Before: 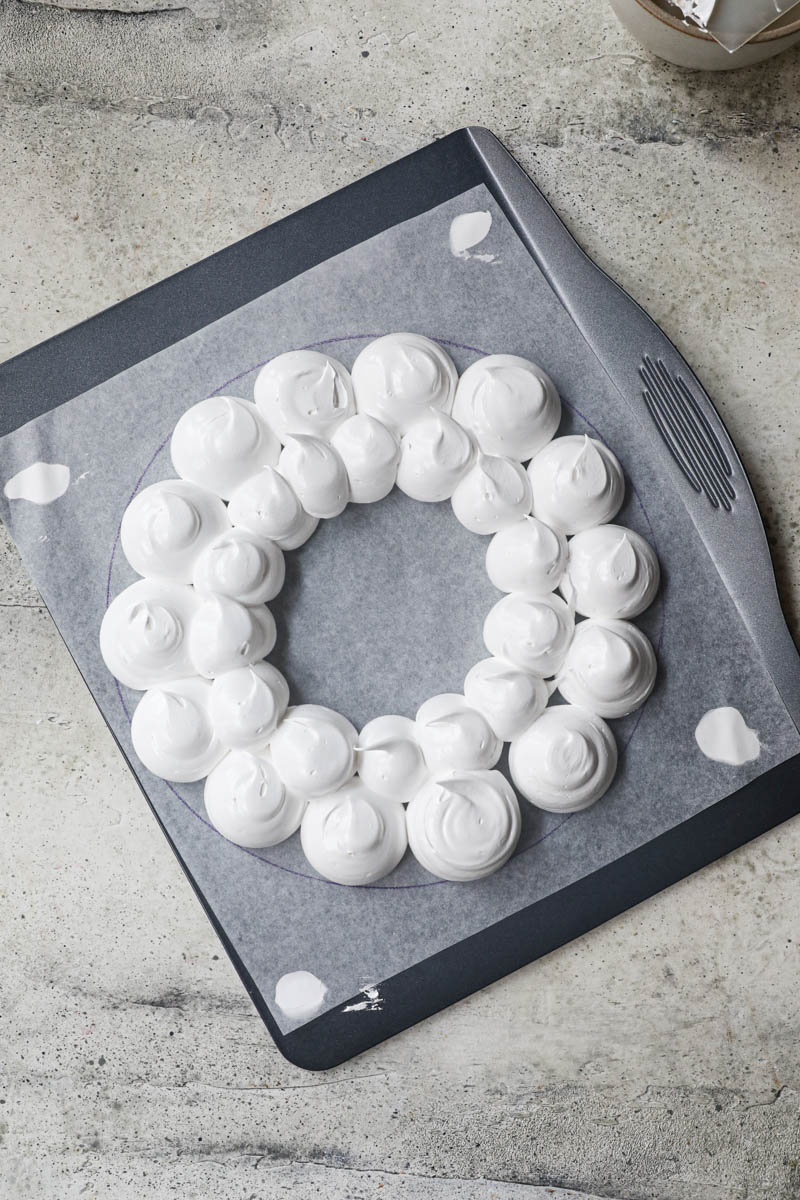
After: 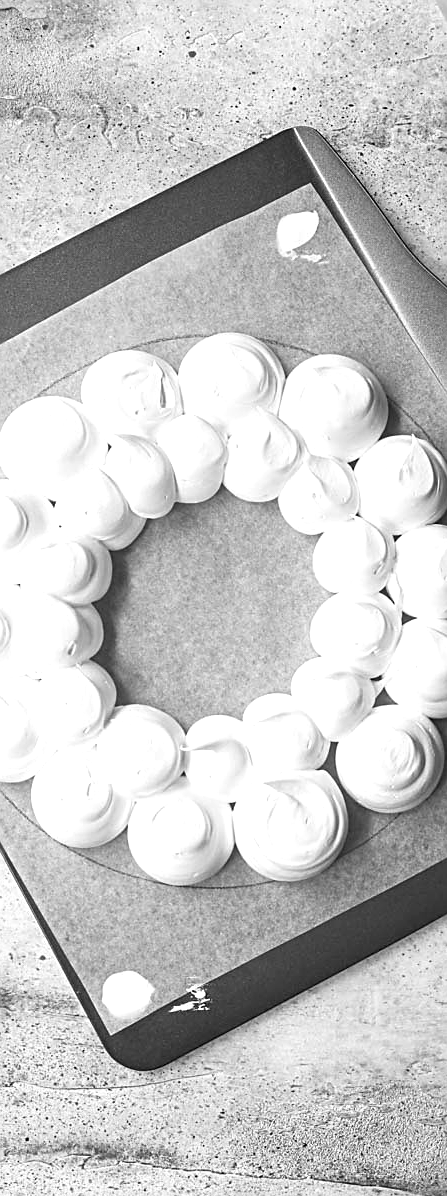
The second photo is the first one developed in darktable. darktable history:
crop: left 21.674%, right 22.086%
exposure: black level correction 0, exposure 0.7 EV, compensate exposure bias true, compensate highlight preservation false
color calibration: output gray [0.21, 0.42, 0.37, 0], gray › normalize channels true, illuminant same as pipeline (D50), adaptation XYZ, x 0.346, y 0.359, gamut compression 0
sharpen: on, module defaults
